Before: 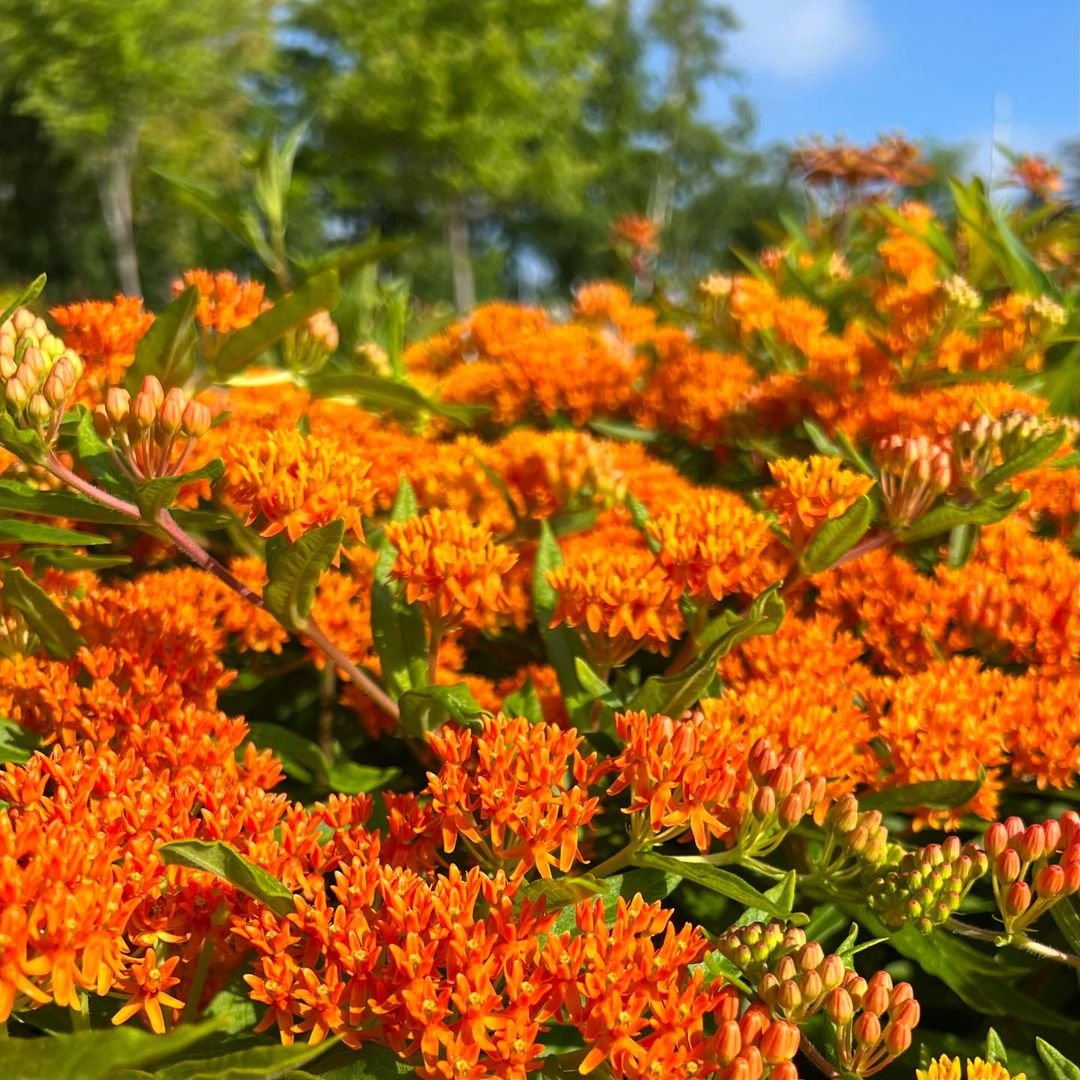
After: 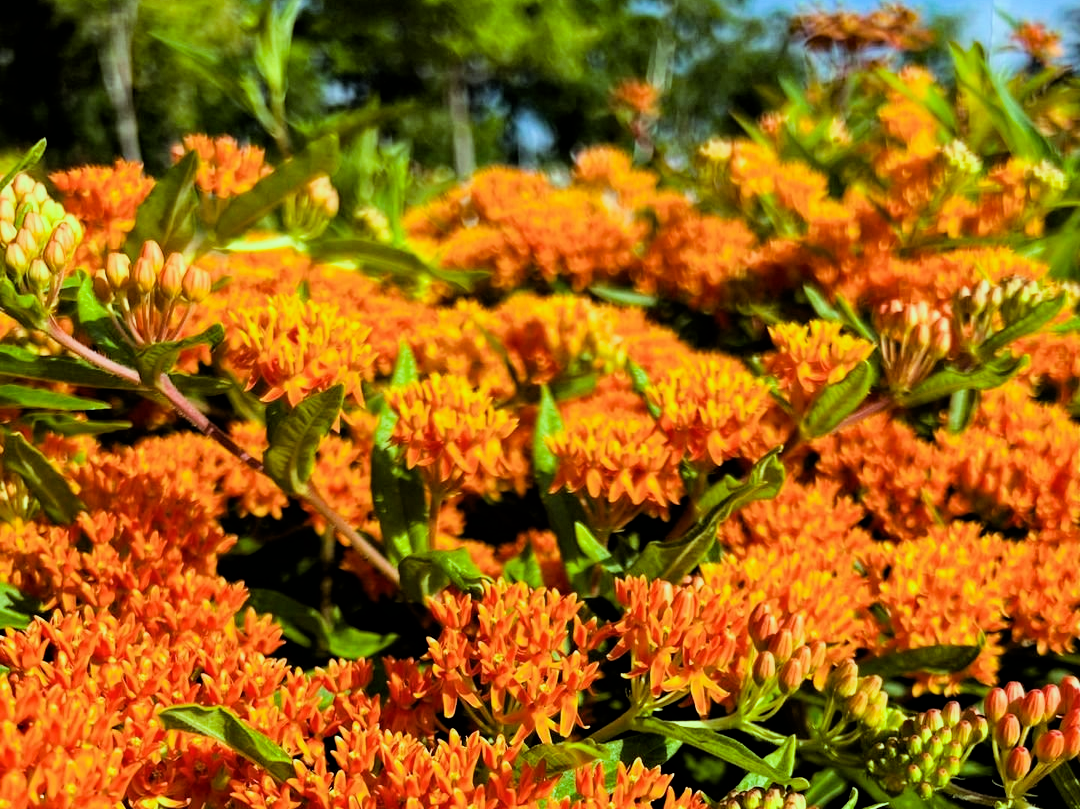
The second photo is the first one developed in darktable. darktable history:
filmic rgb: black relative exposure -5.04 EV, white relative exposure 3.98 EV, hardness 2.89, contrast 1.184
crop and rotate: top 12.518%, bottom 12.527%
haze removal: strength 0.301, distance 0.244, adaptive false
color balance rgb: highlights gain › chroma 4.055%, highlights gain › hue 198.77°, global offset › luminance -0.495%, perceptual saturation grading › global saturation 0.562%, perceptual brilliance grading › global brilliance -5.323%, perceptual brilliance grading › highlights 24.797%, perceptual brilliance grading › mid-tones 7.144%, perceptual brilliance grading › shadows -4.953%
